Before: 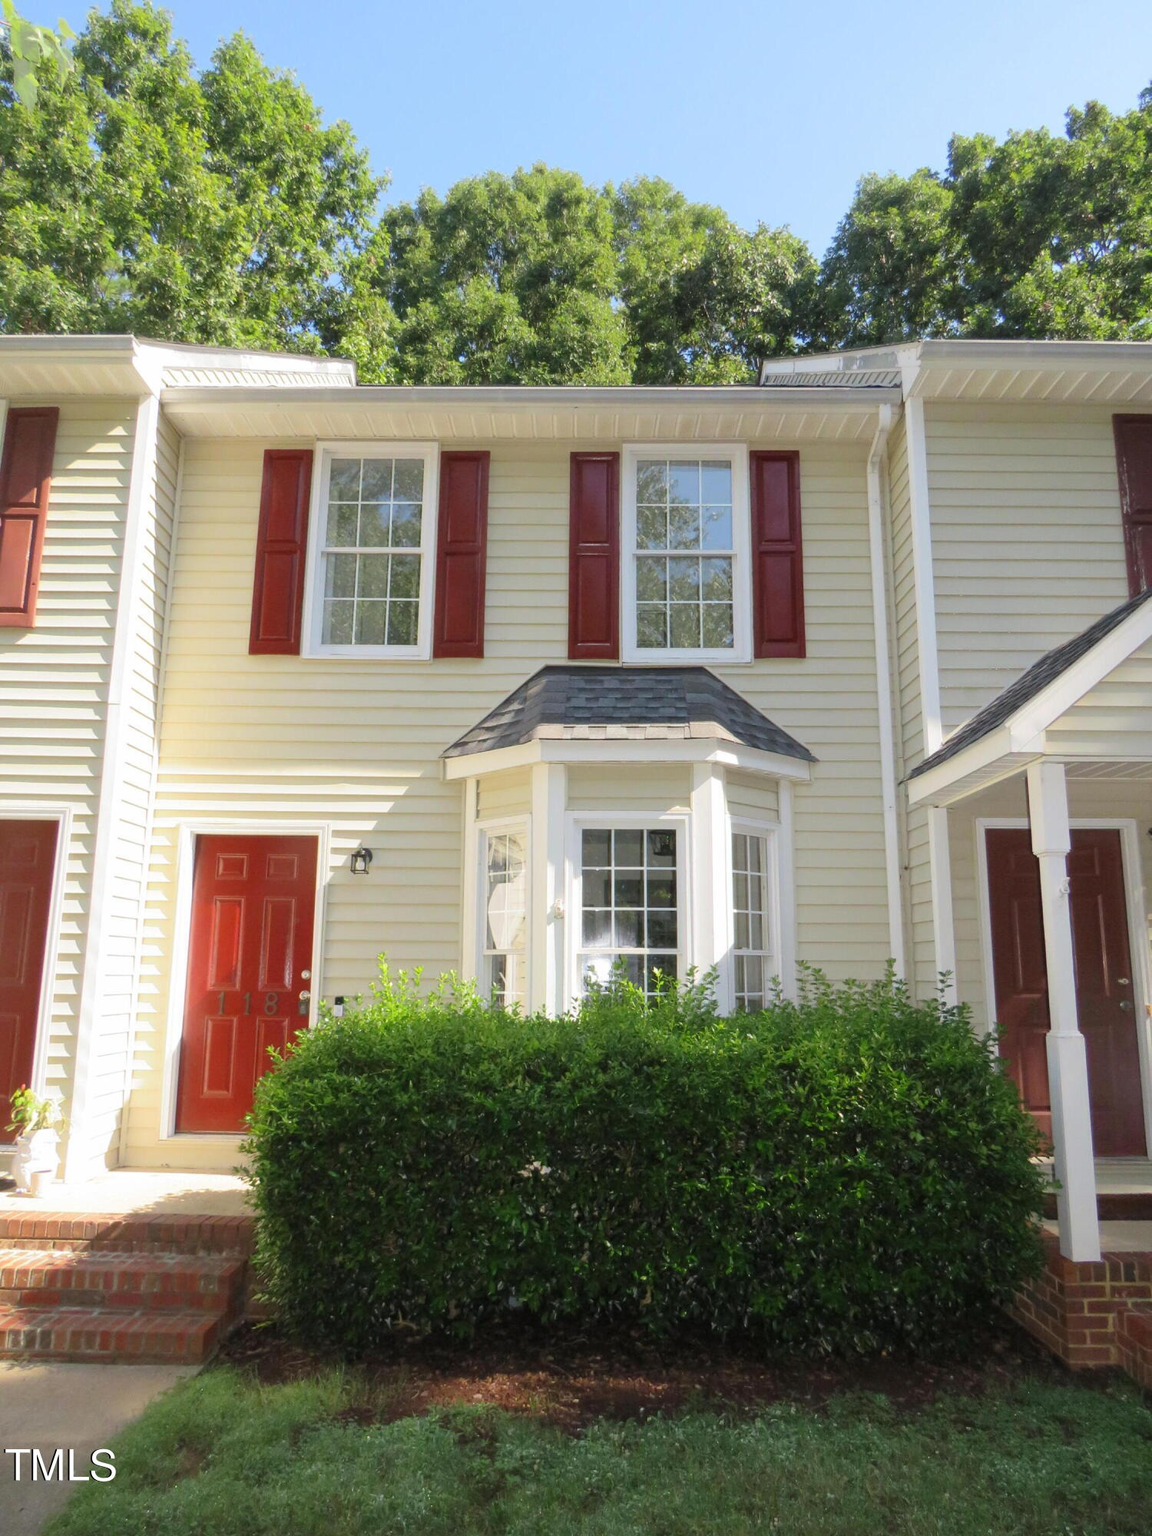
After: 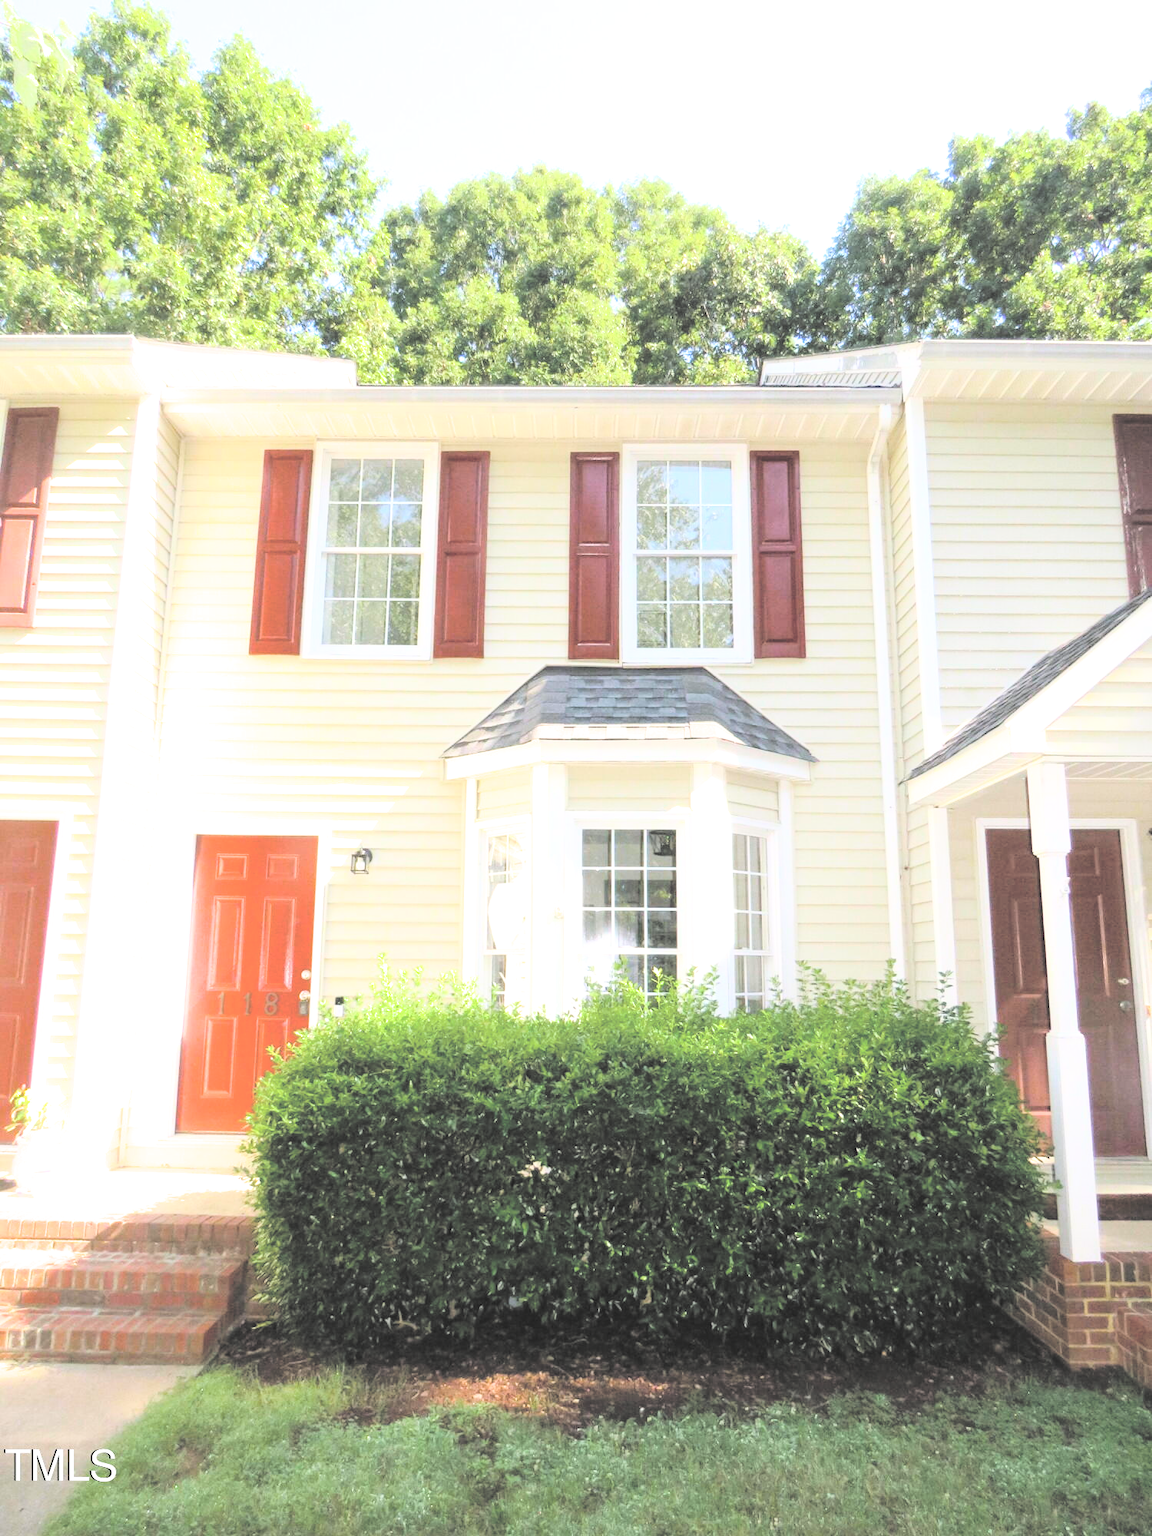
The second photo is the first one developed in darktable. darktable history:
tone equalizer: -8 EV -1.08 EV, -7 EV -1.01 EV, -6 EV -0.867 EV, -5 EV -0.578 EV, -3 EV 0.578 EV, -2 EV 0.867 EV, -1 EV 1.01 EV, +0 EV 1.08 EV, edges refinement/feathering 500, mask exposure compensation -1.57 EV, preserve details no
contrast brightness saturation: brightness 1
filmic rgb: white relative exposure 2.45 EV, hardness 6.33
color balance rgb: shadows lift › chroma 1%, shadows lift › hue 113°, highlights gain › chroma 0.2%, highlights gain › hue 333°, perceptual saturation grading › global saturation 20%, perceptual saturation grading › highlights -25%, perceptual saturation grading › shadows 25%, contrast -10%
